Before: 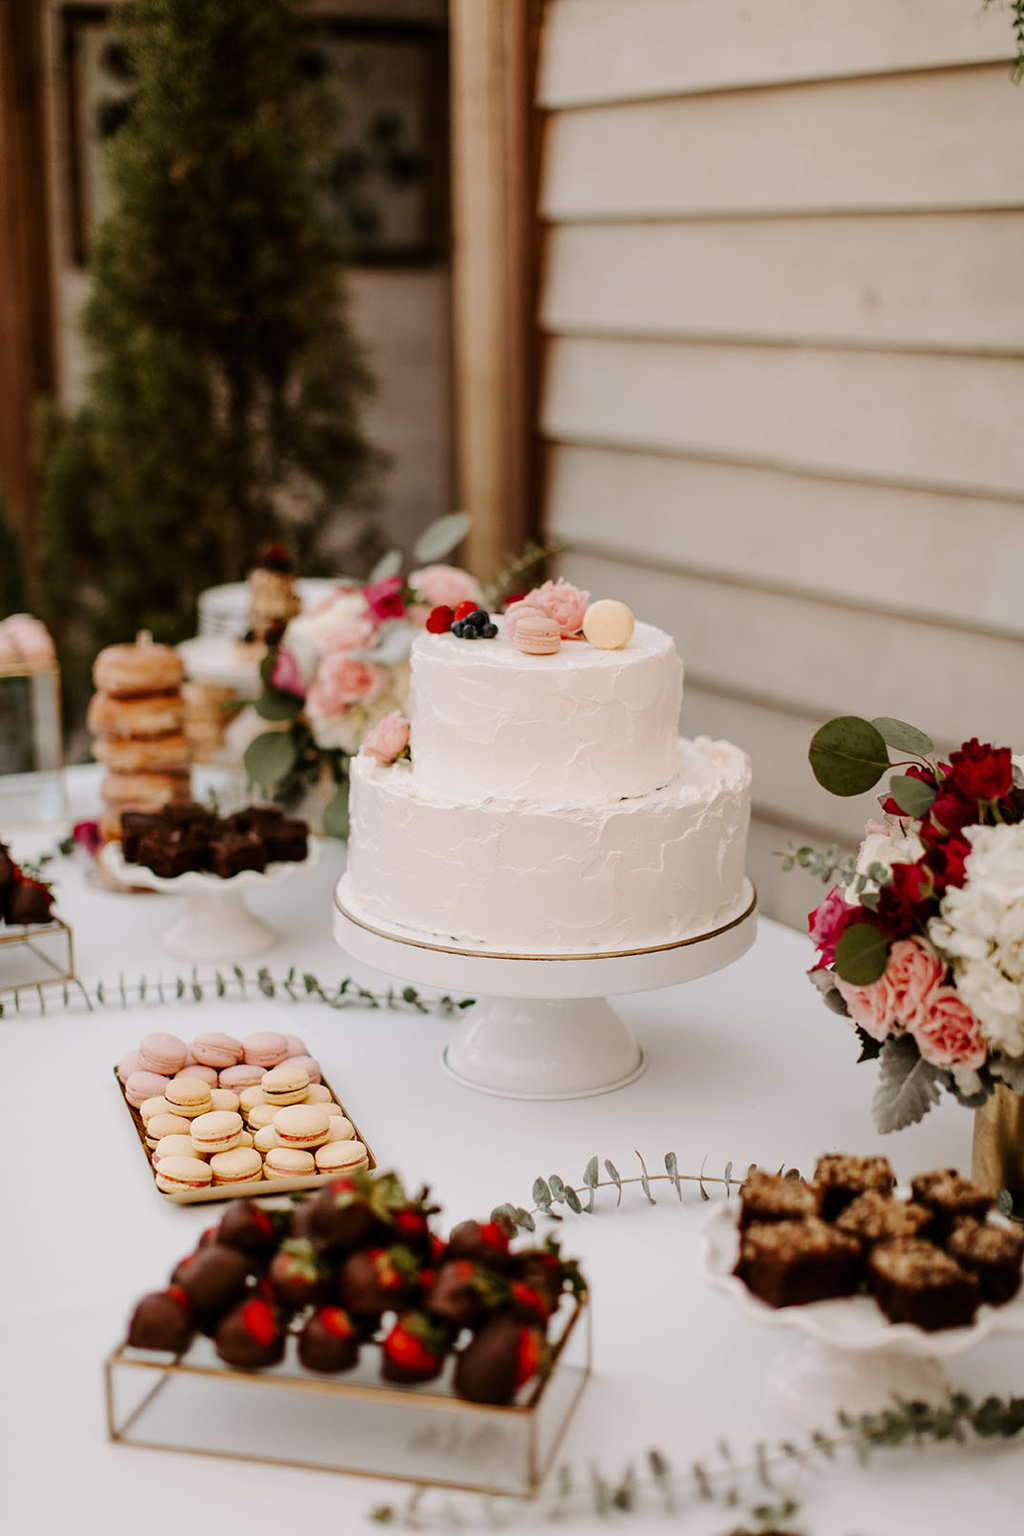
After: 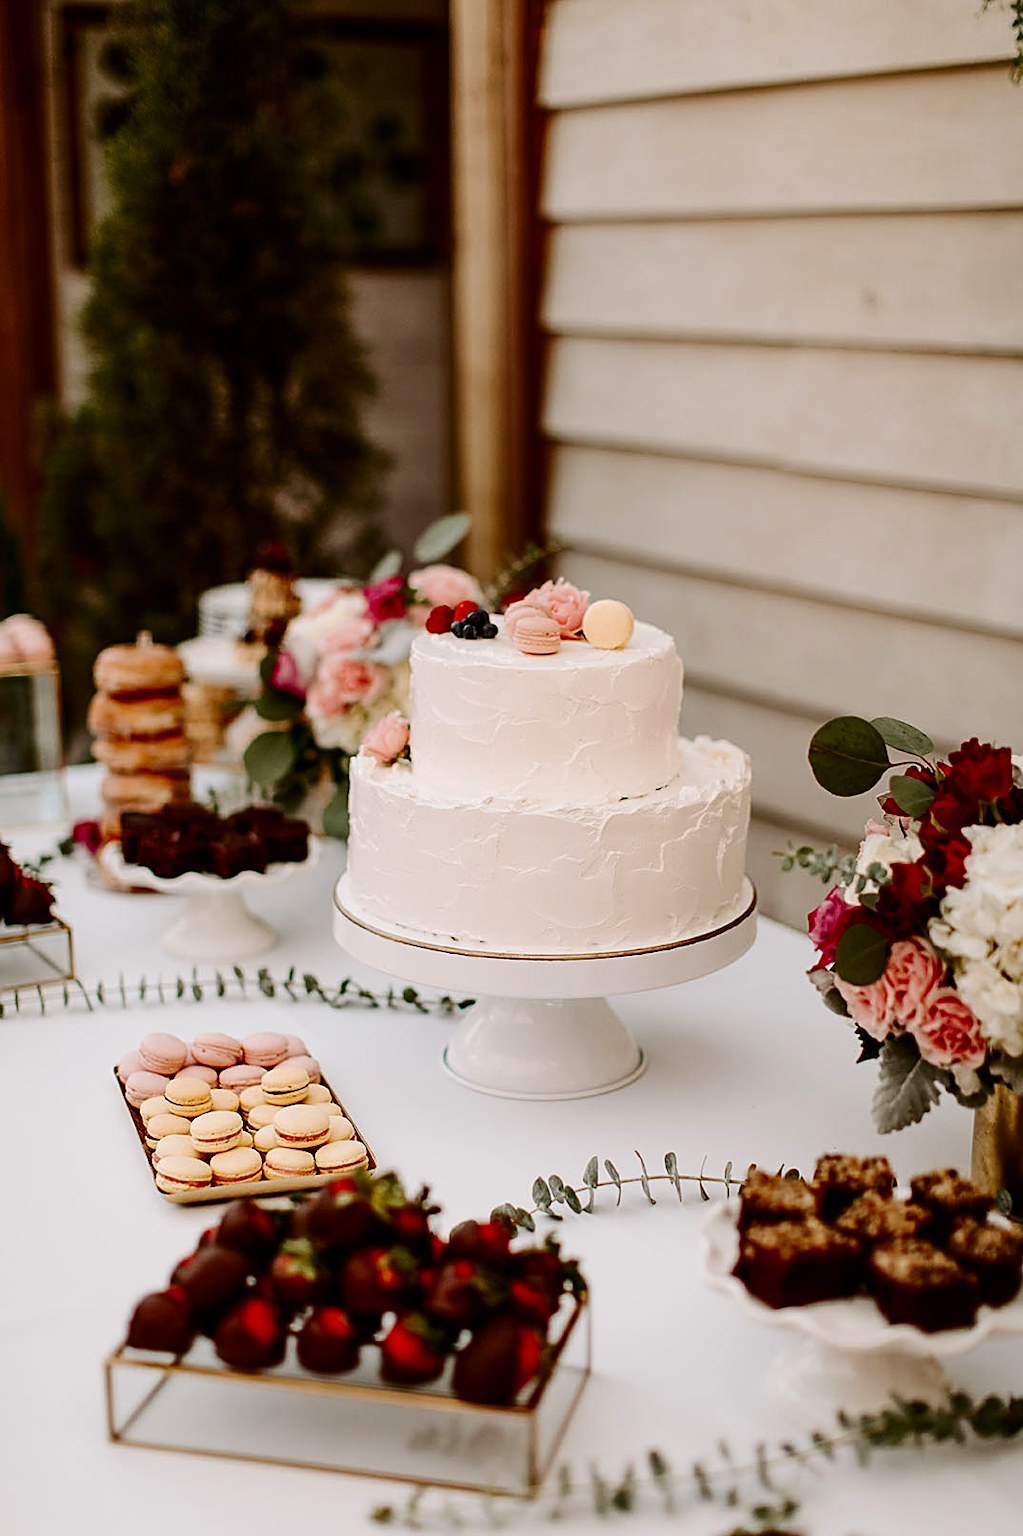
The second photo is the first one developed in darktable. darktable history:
sharpen: on, module defaults
contrast brightness saturation: contrast 0.19, brightness -0.11, saturation 0.21
